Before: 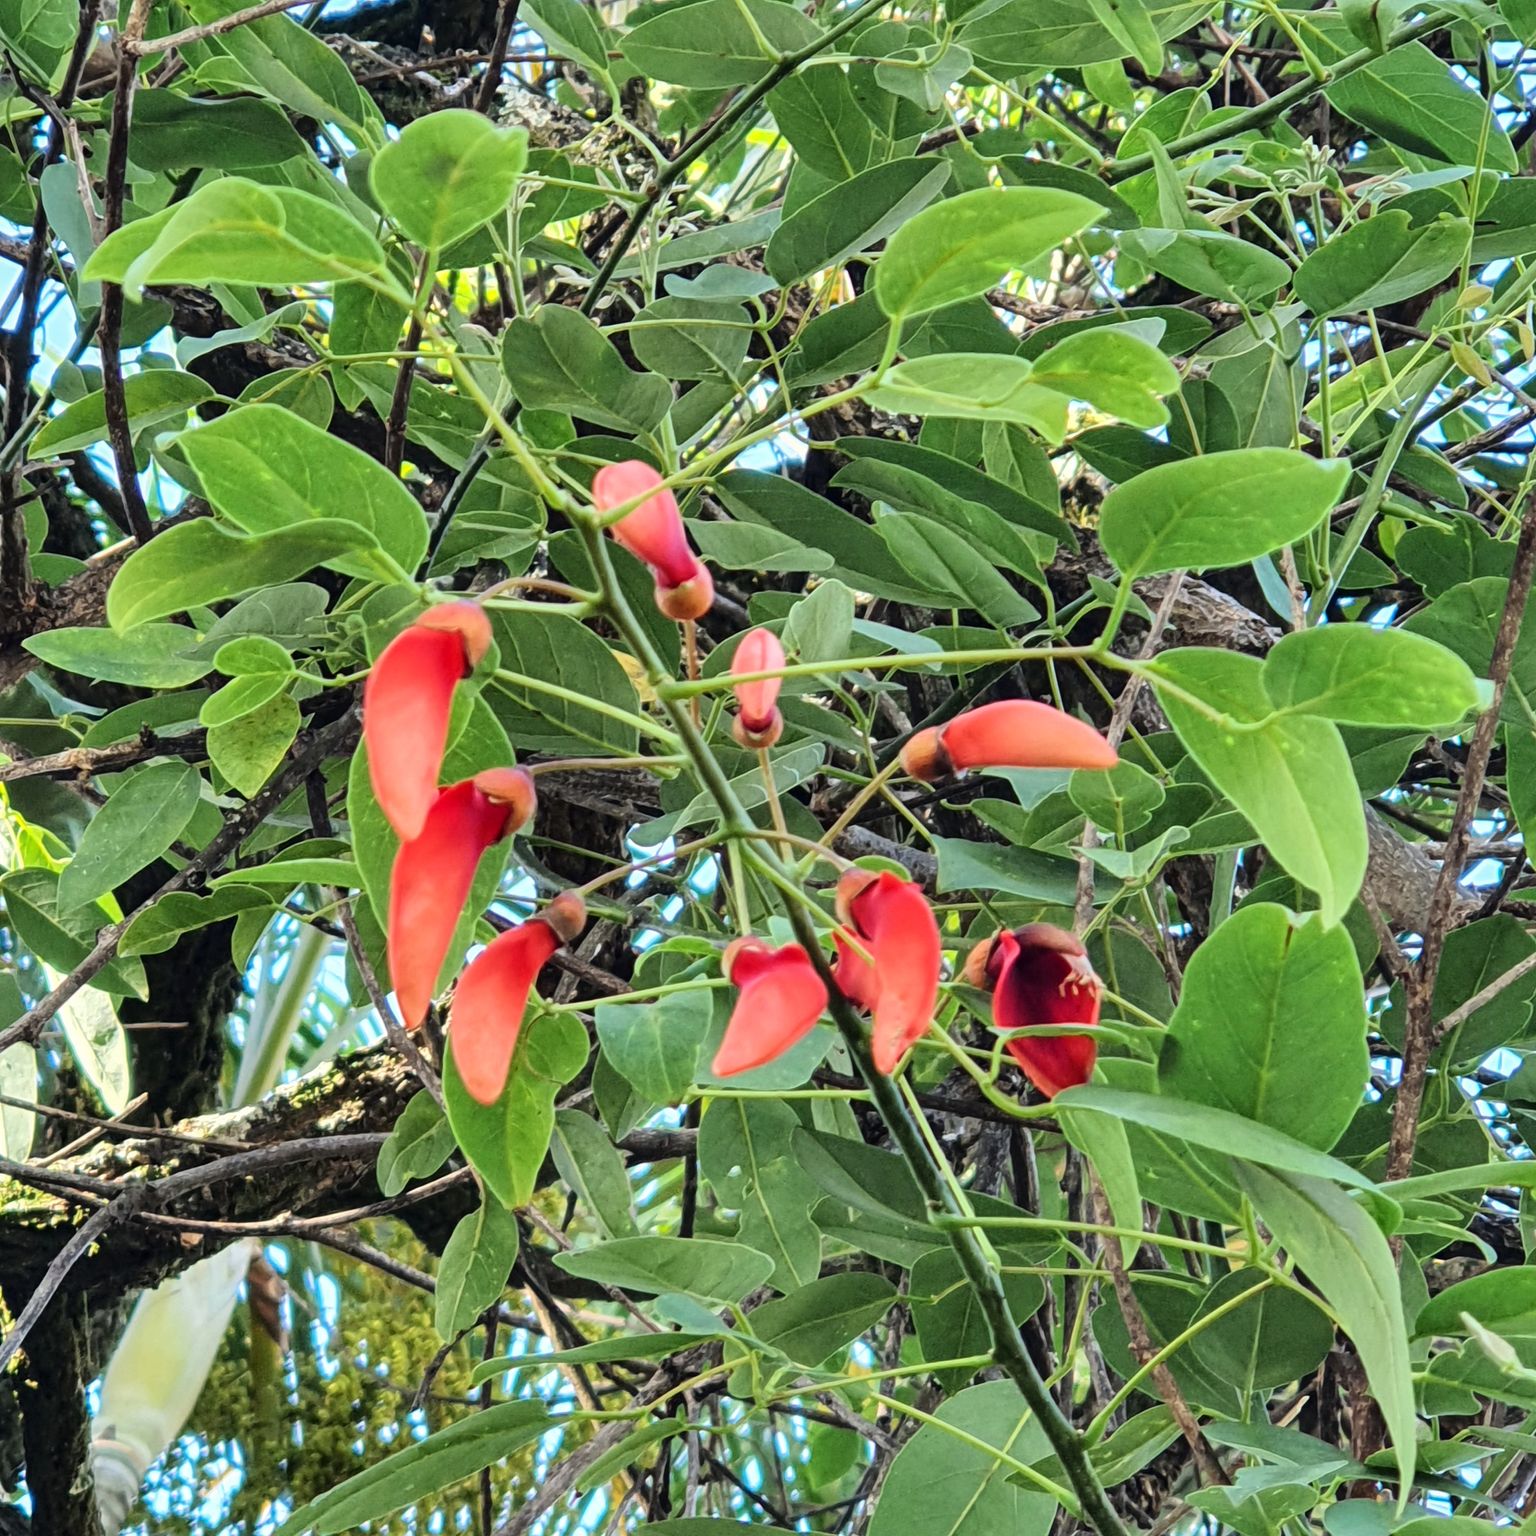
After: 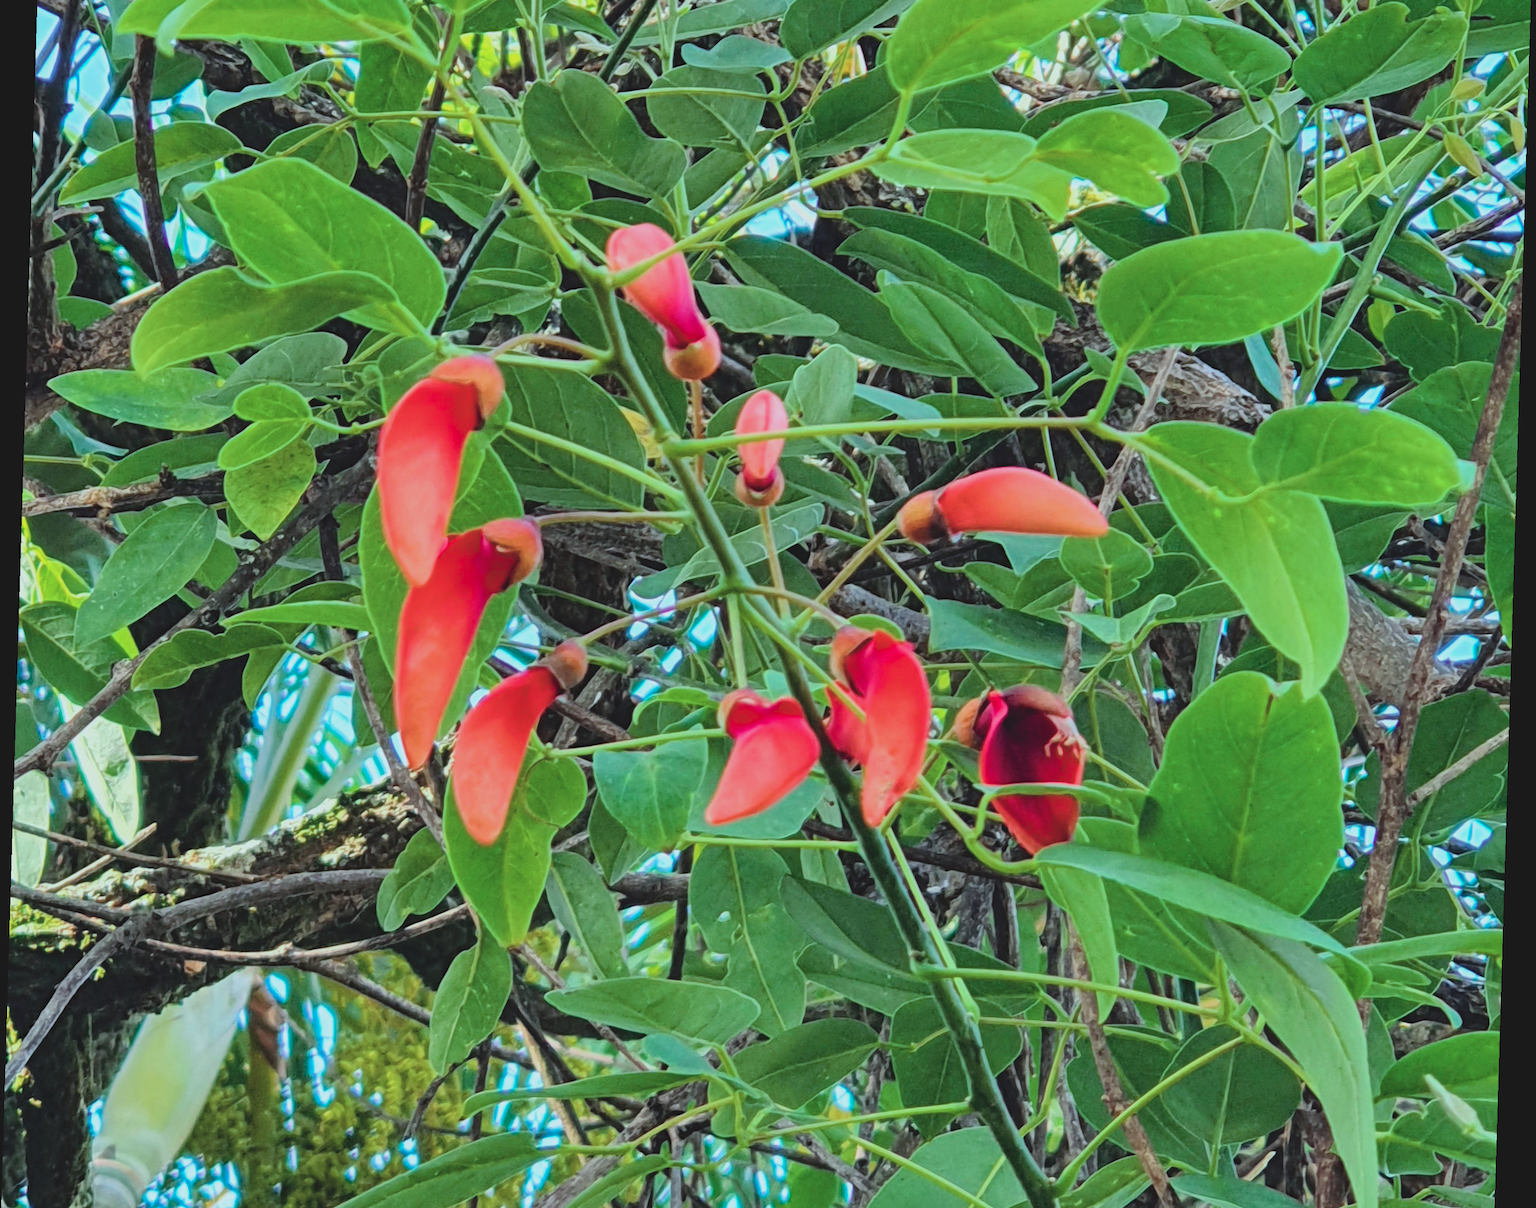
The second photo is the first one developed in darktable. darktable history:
color contrast: blue-yellow contrast 0.7
color balance rgb: linear chroma grading › global chroma 15%, perceptual saturation grading › global saturation 30%
crop and rotate: top 15.774%, bottom 5.506%
haze removal: compatibility mode true, adaptive false
white balance: red 0.925, blue 1.046
exposure: exposure -0.116 EV, compensate exposure bias true, compensate highlight preservation false
contrast brightness saturation: contrast -0.15, brightness 0.05, saturation -0.12
rotate and perspective: rotation 1.72°, automatic cropping off
